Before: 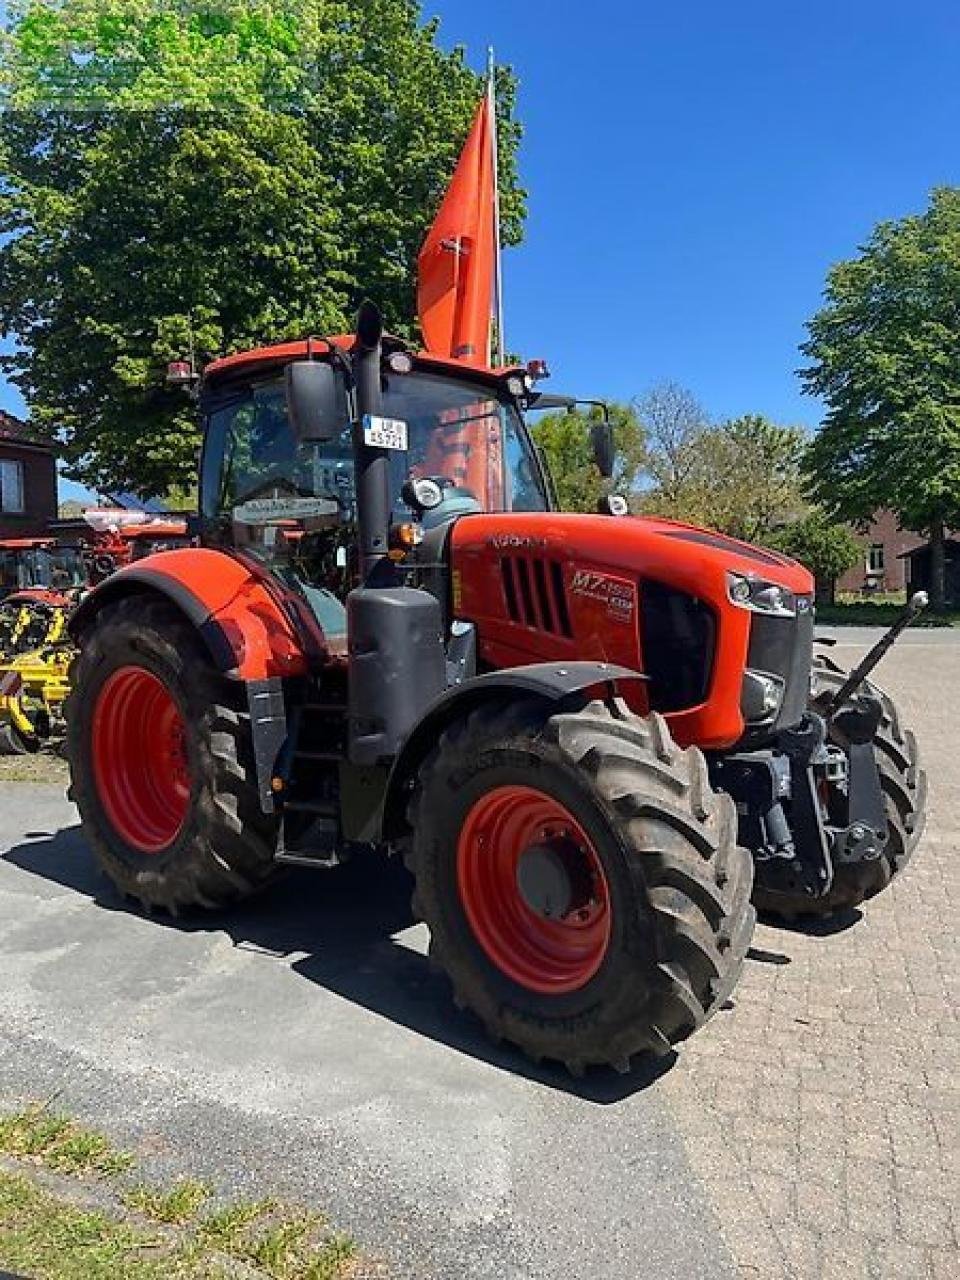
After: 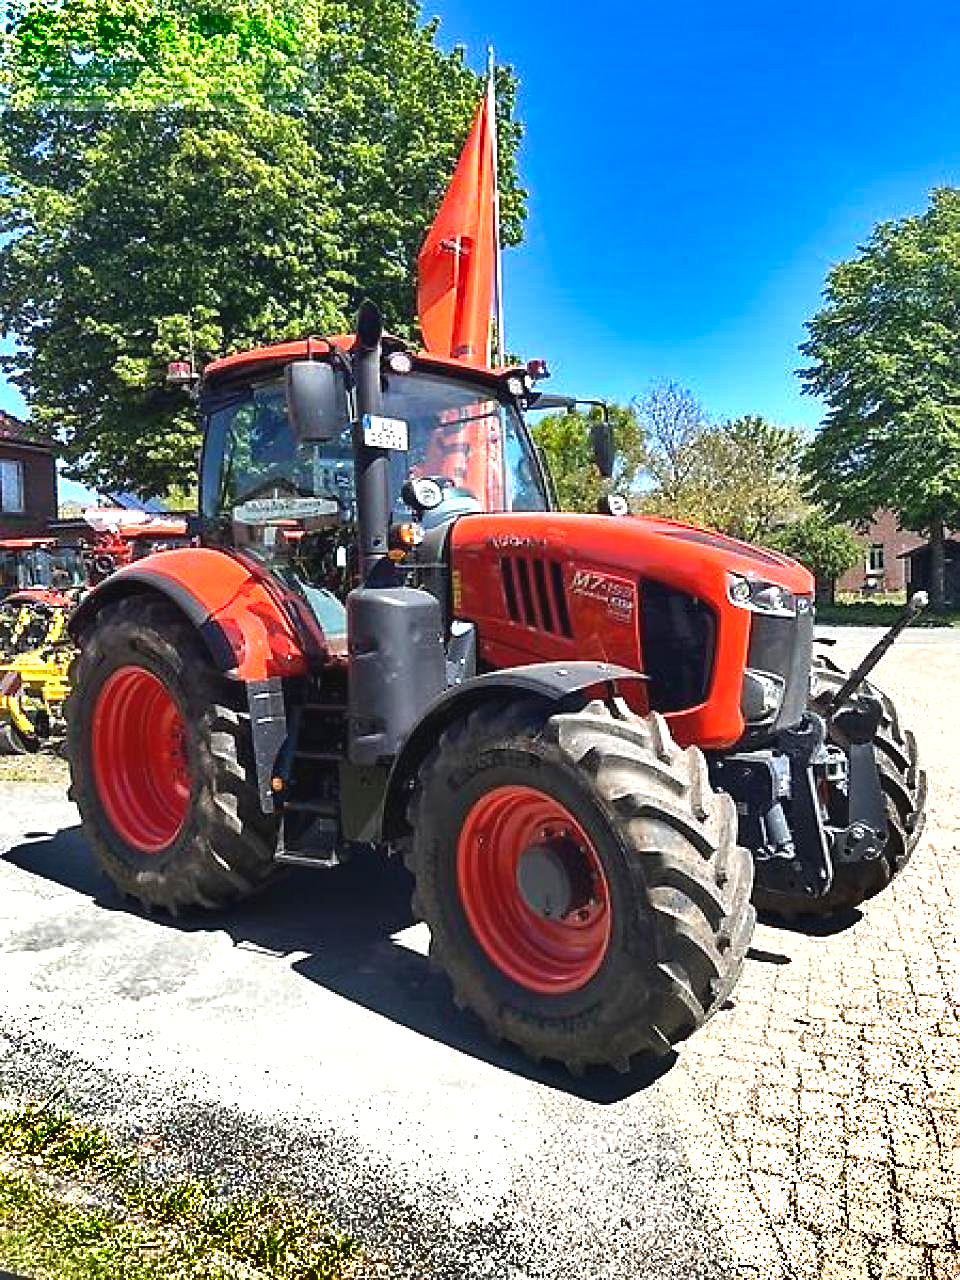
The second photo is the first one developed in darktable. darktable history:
exposure: black level correction -0.002, exposure 1.112 EV, compensate highlight preservation false
sharpen: amount 0.21
shadows and highlights: shadows 18.08, highlights -85.3, soften with gaussian
